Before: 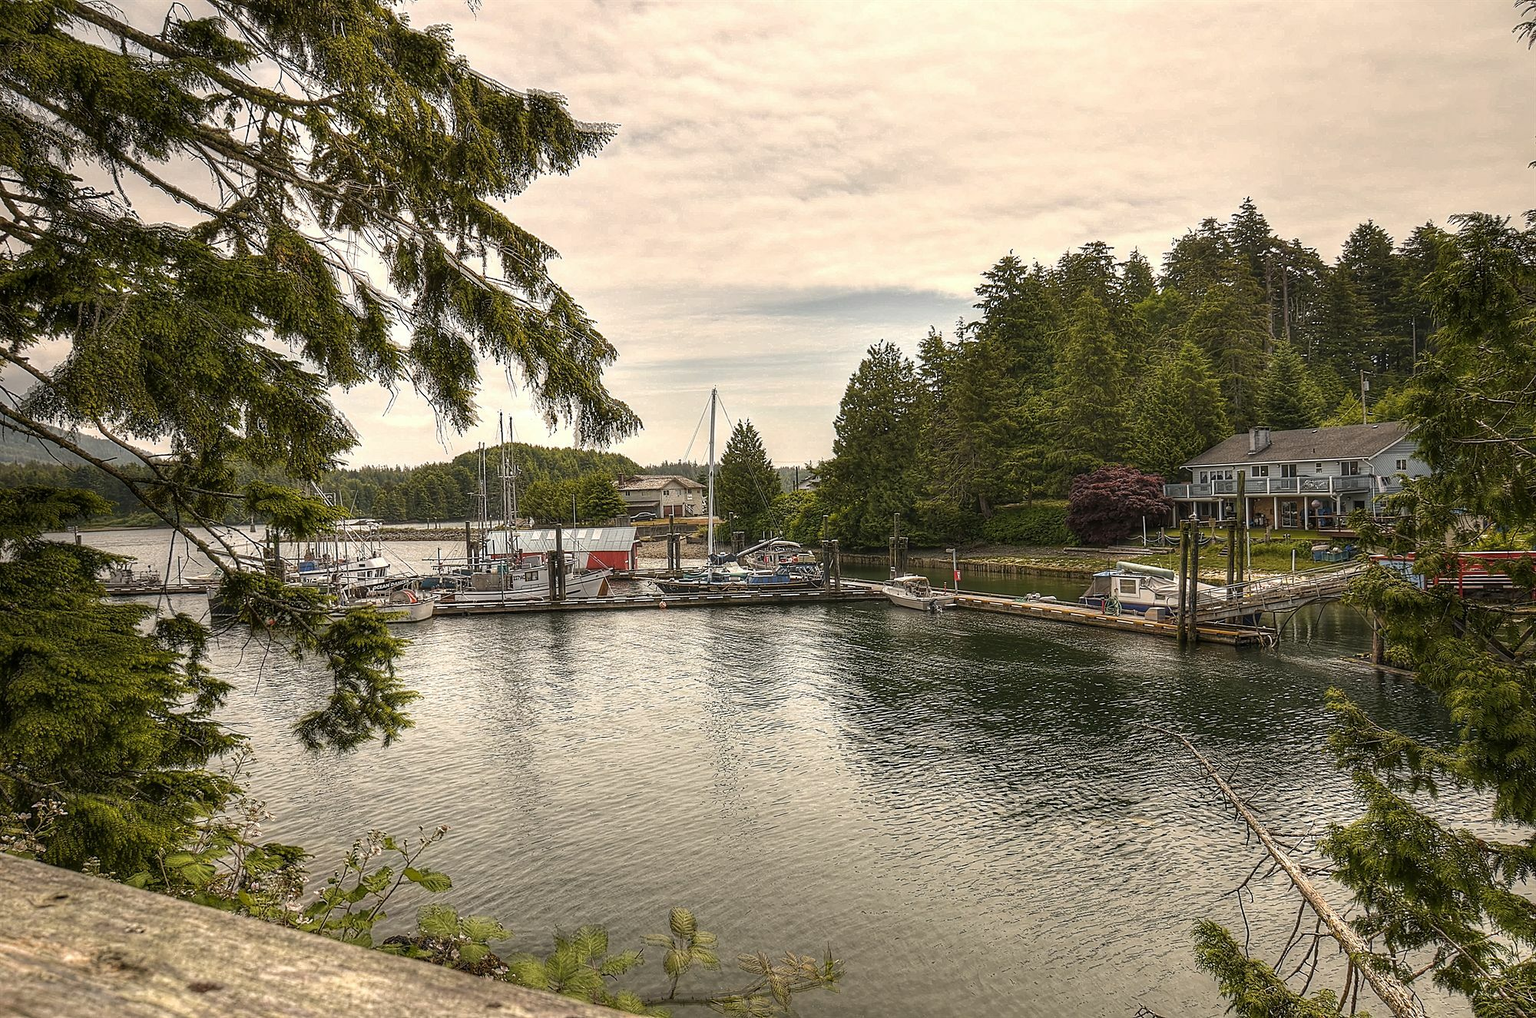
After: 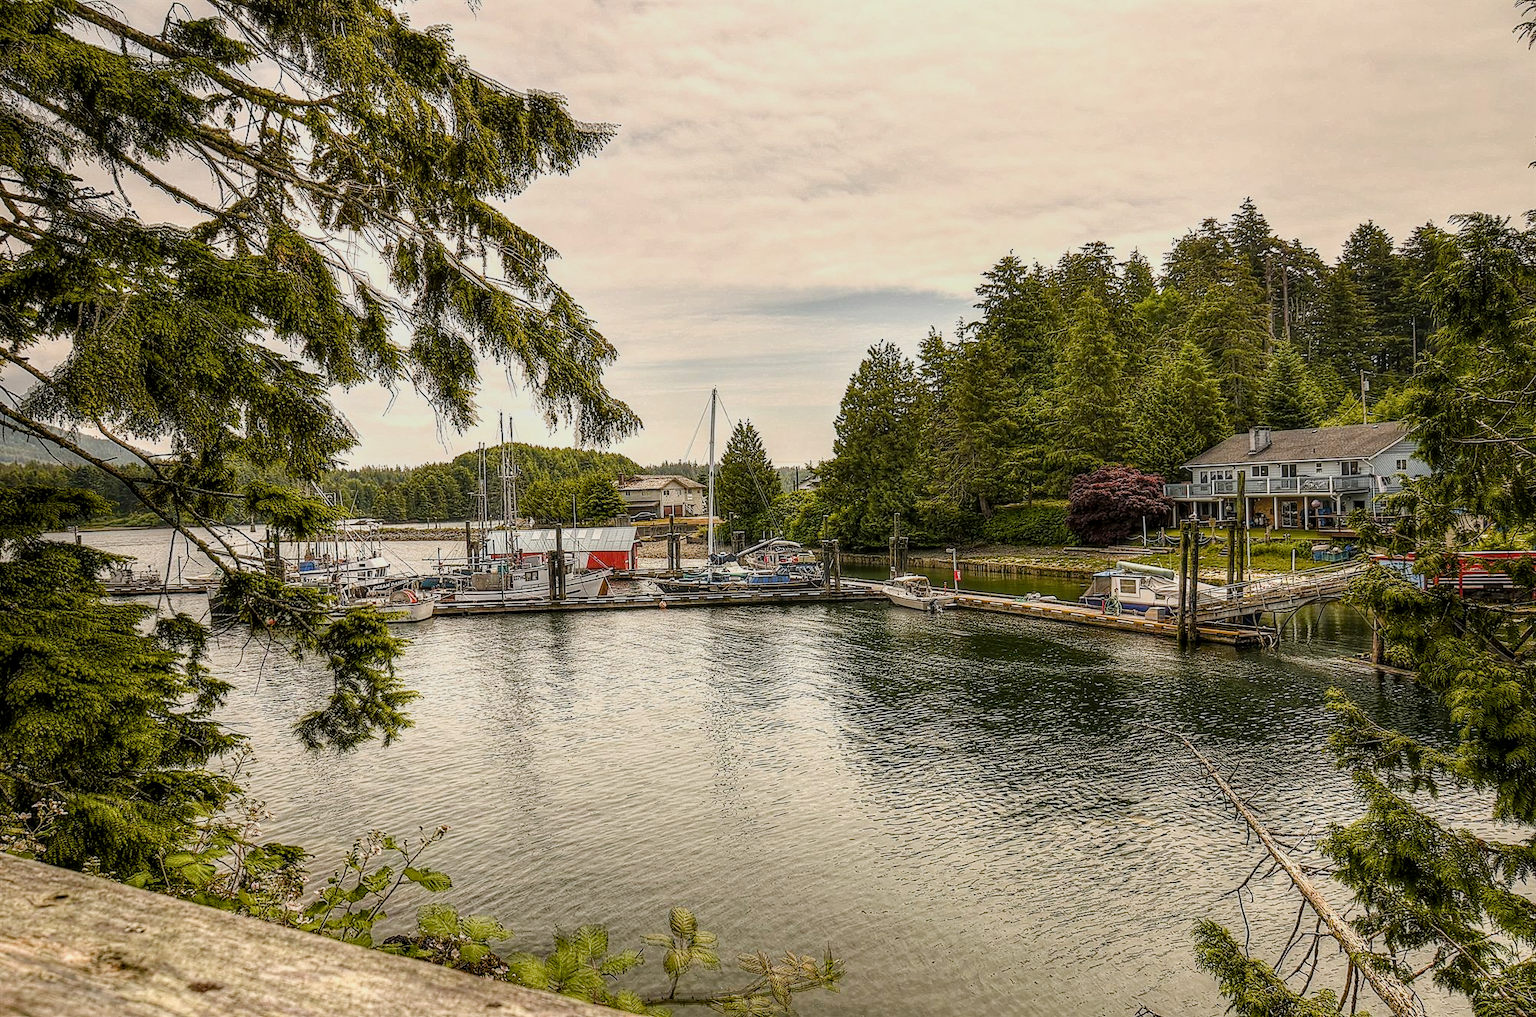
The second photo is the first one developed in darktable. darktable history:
filmic rgb: black relative exposure -7.65 EV, white relative exposure 4.56 EV, hardness 3.61, color science v6 (2022)
local contrast: on, module defaults
tone equalizer: on, module defaults
color balance rgb: perceptual saturation grading › global saturation 25%, perceptual saturation grading › highlights -50%, perceptual saturation grading › shadows 30%, perceptual brilliance grading › global brilliance 12%, global vibrance 20%
